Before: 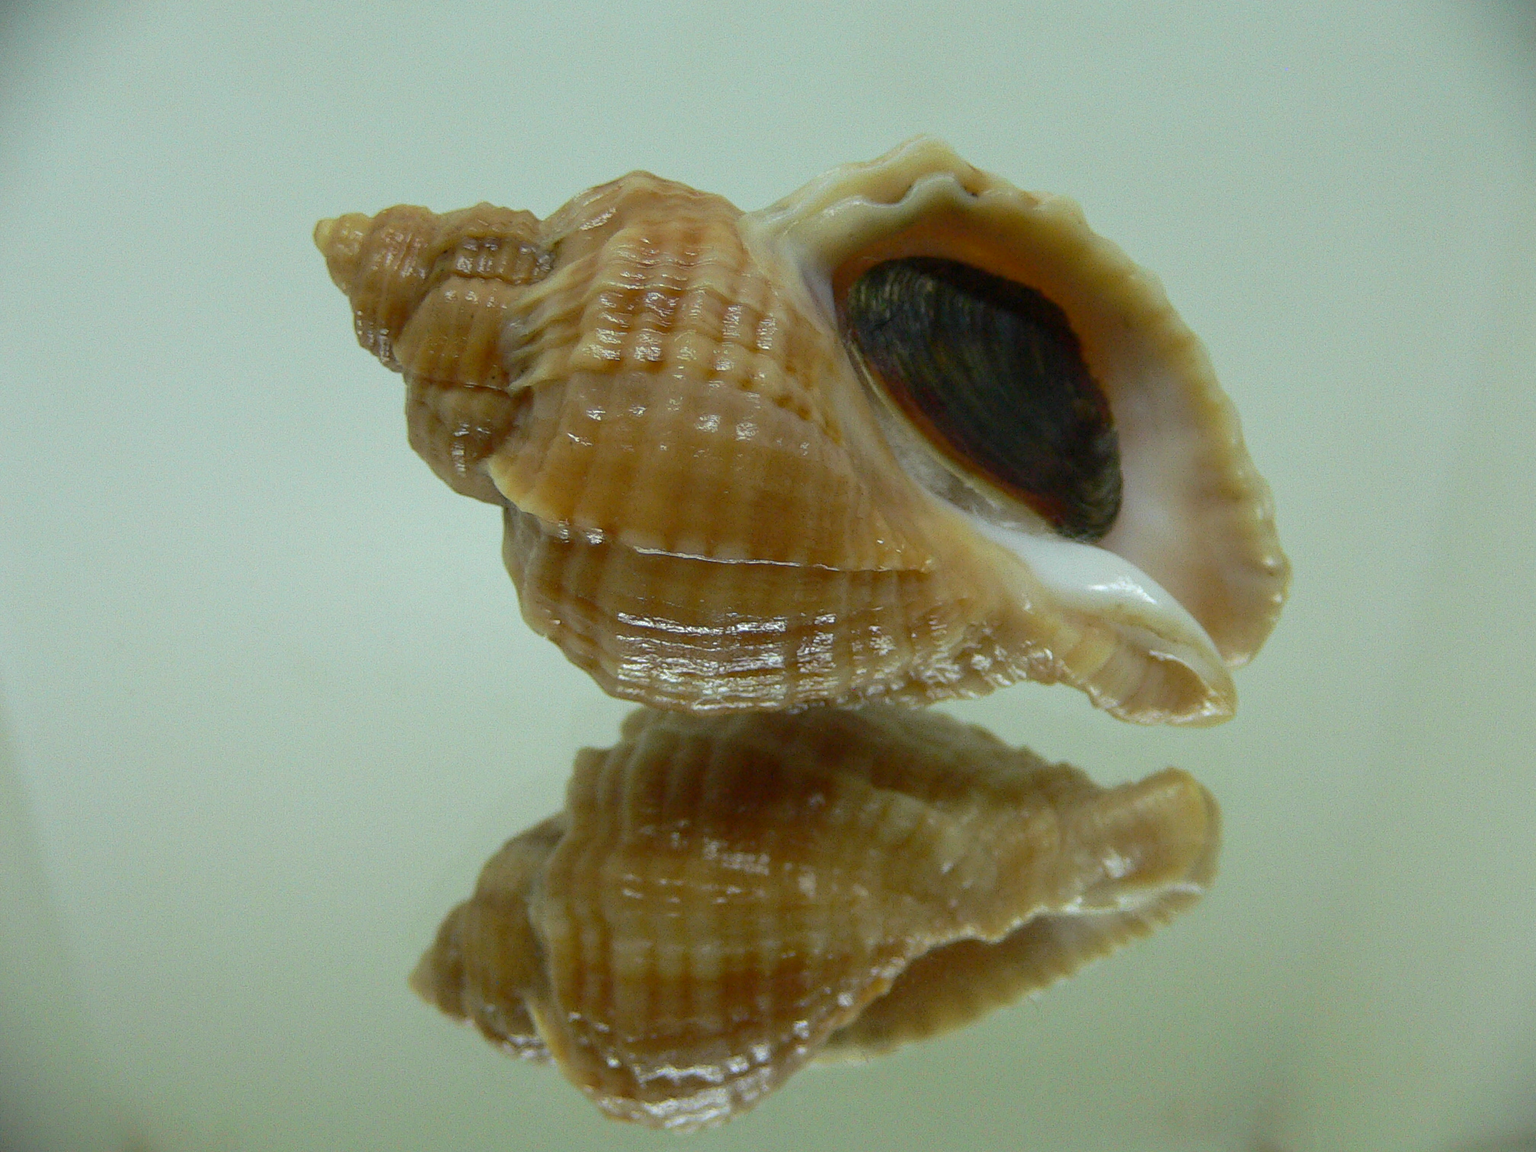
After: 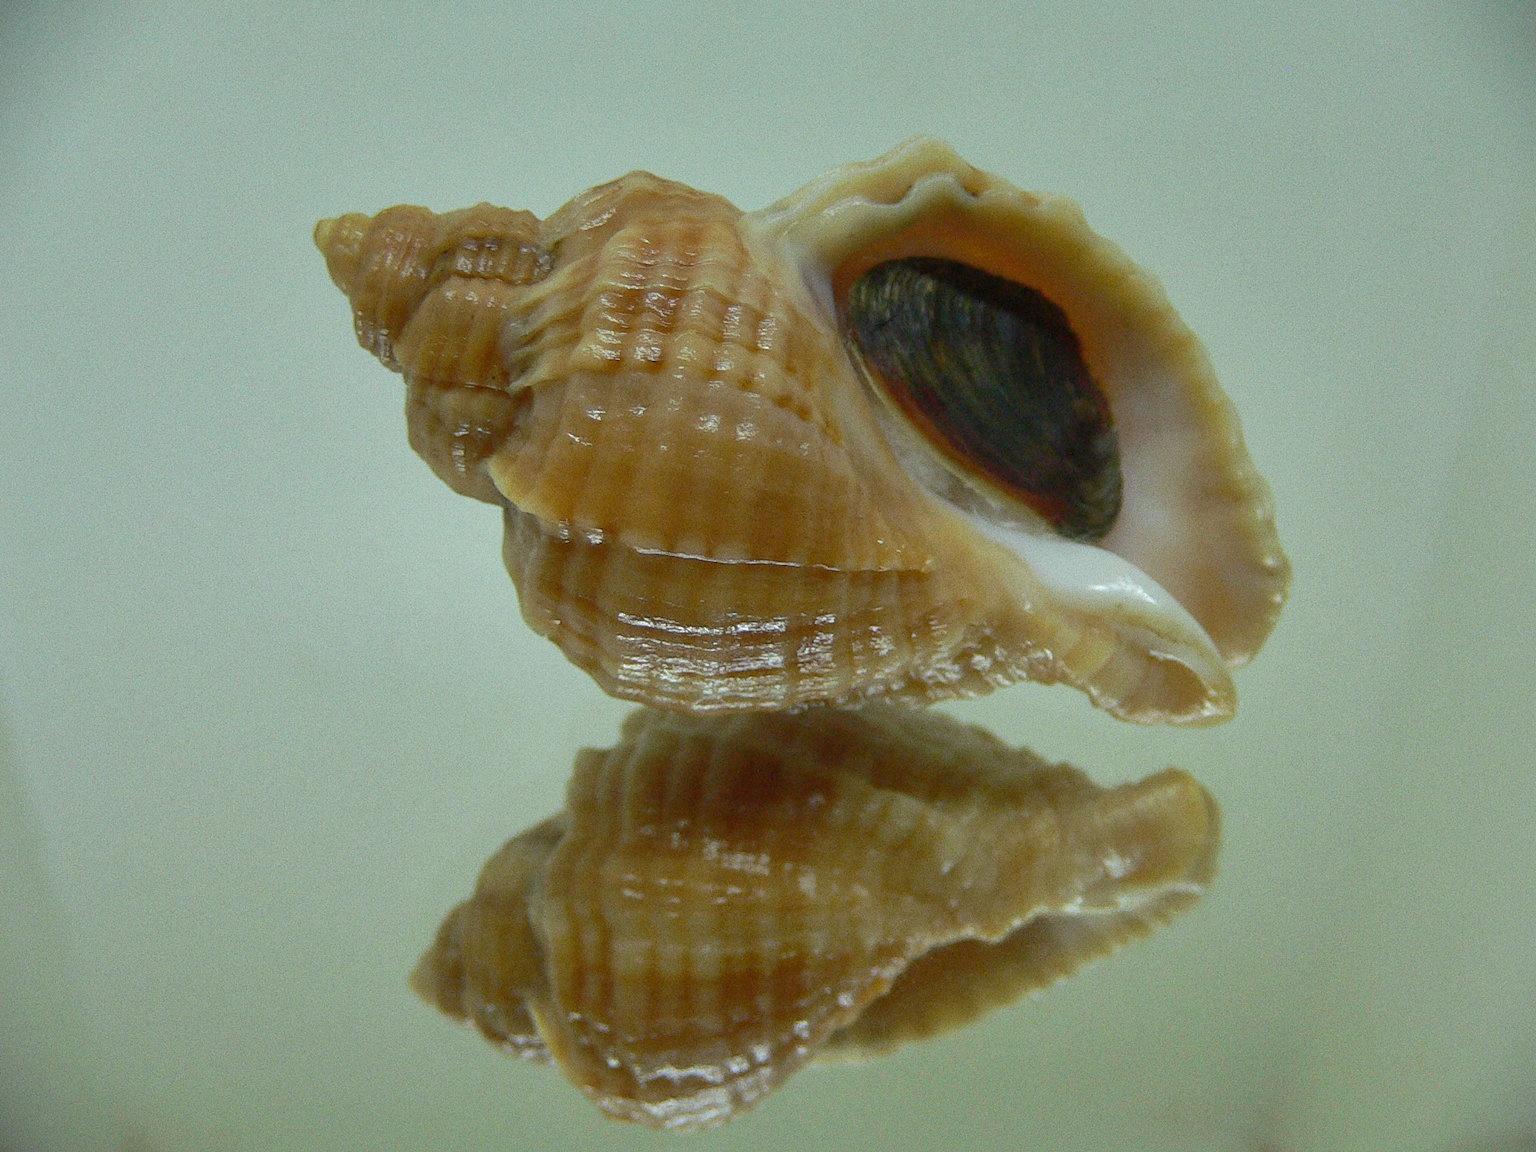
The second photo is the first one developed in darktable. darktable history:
shadows and highlights: on, module defaults
grain: coarseness 0.09 ISO
